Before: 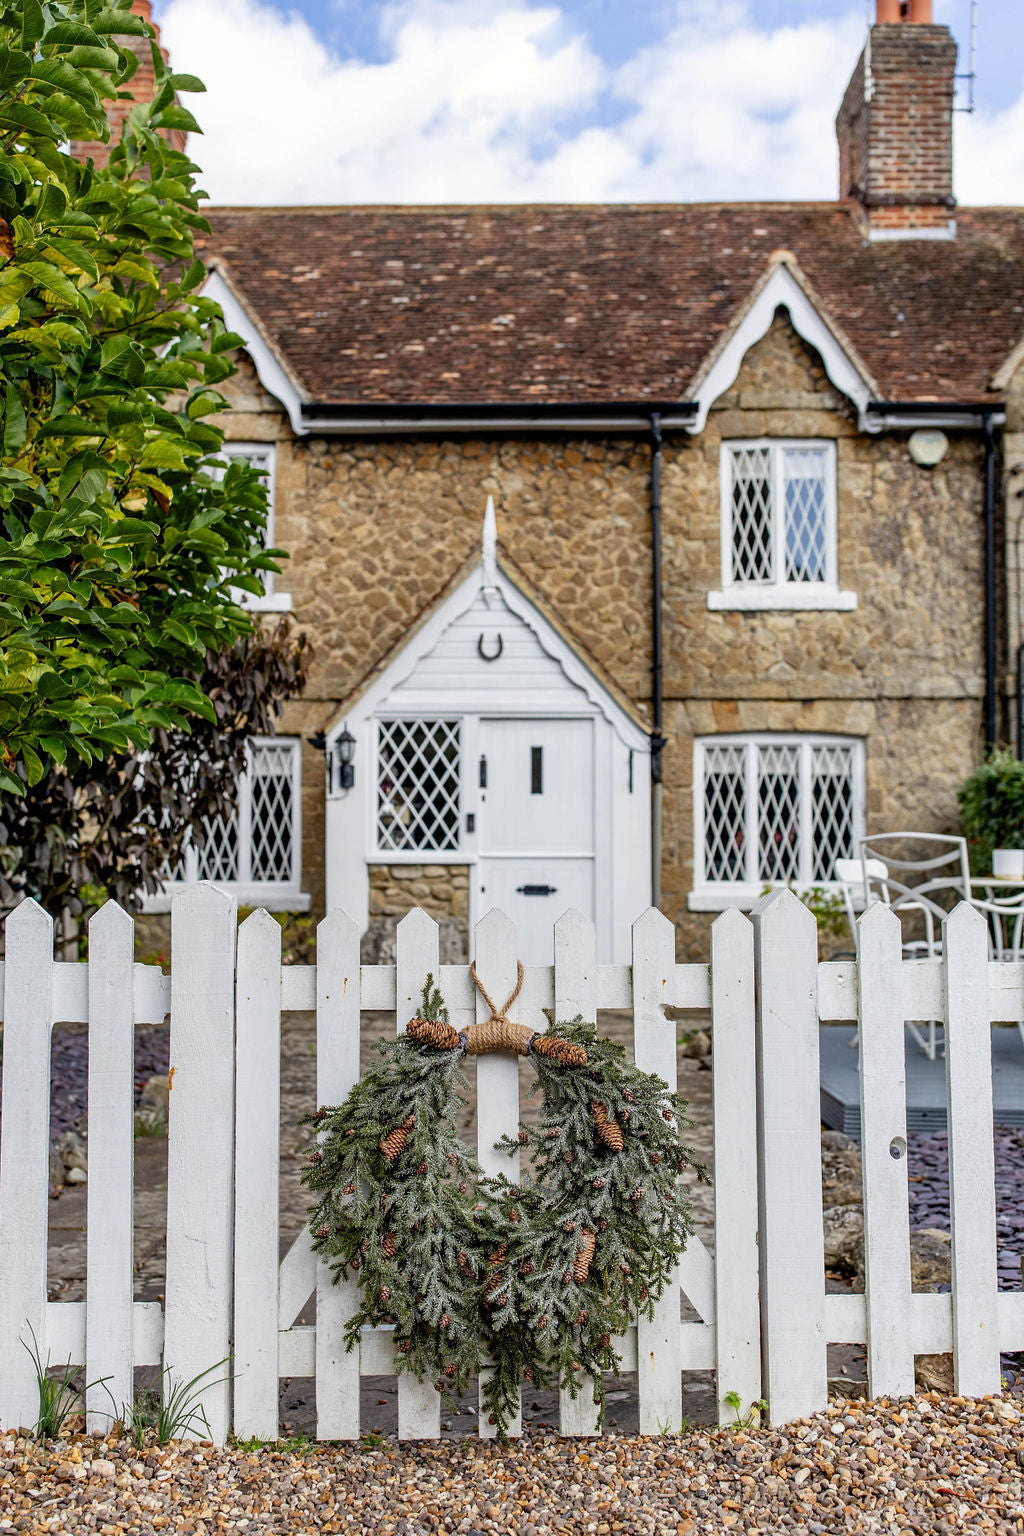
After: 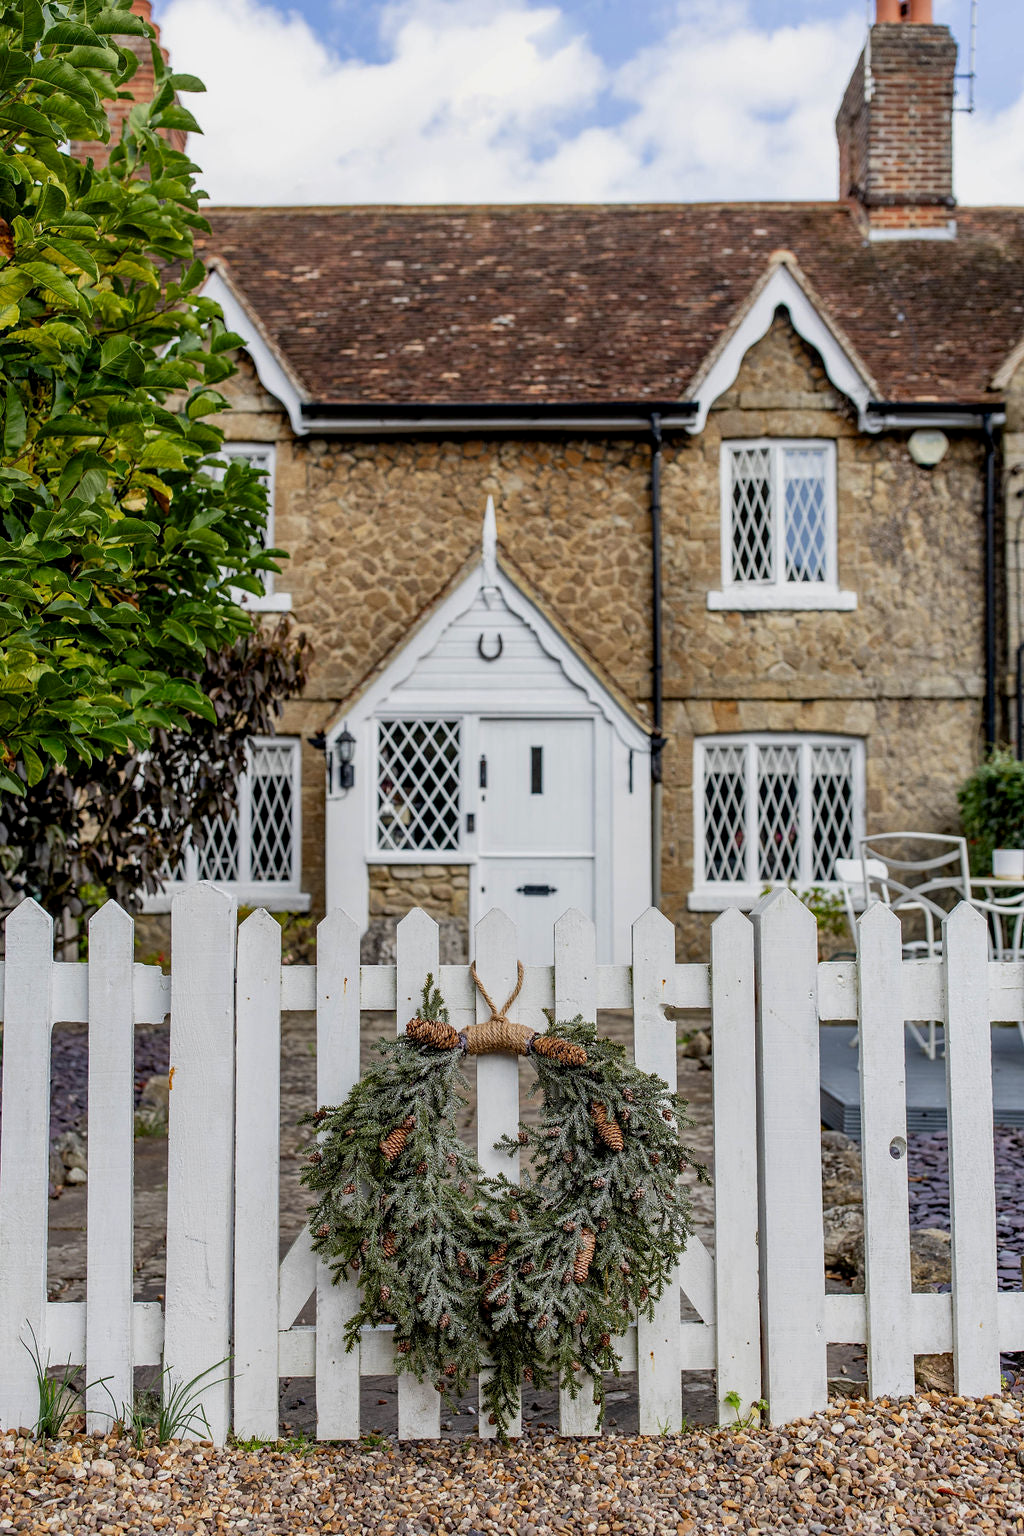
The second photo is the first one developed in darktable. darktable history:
exposure: black level correction 0.001, exposure -0.204 EV, compensate highlight preservation false
